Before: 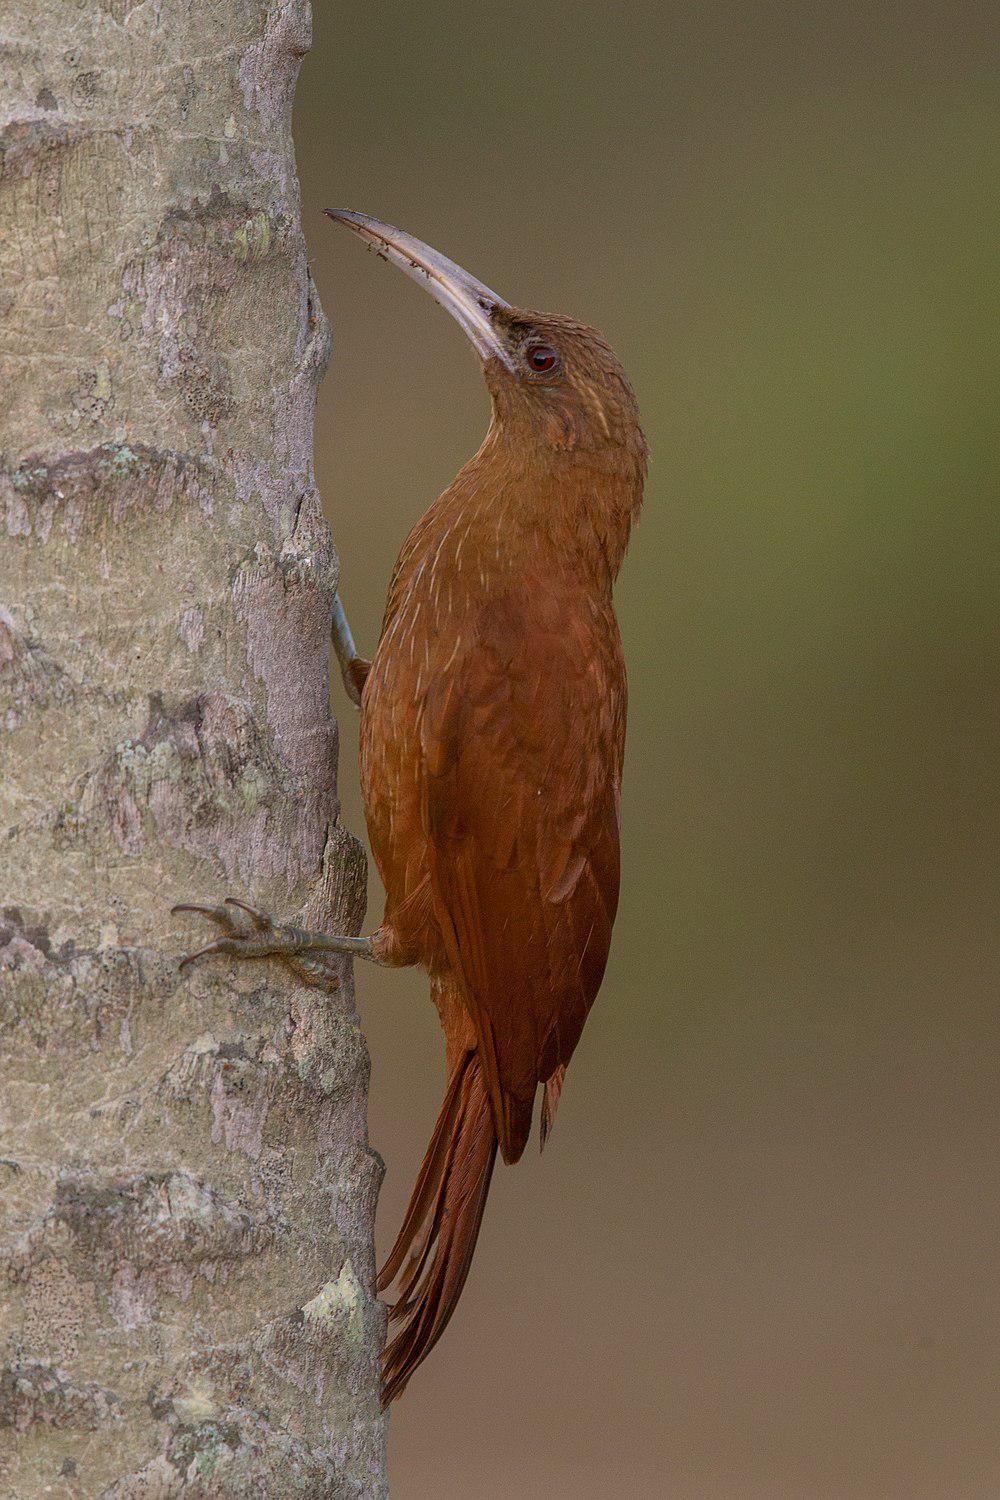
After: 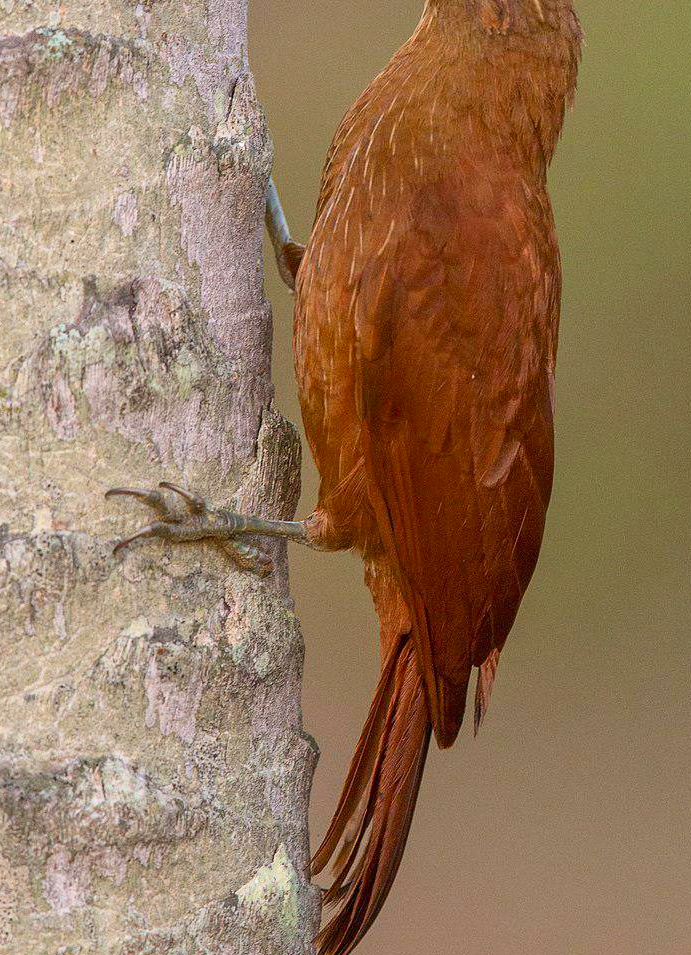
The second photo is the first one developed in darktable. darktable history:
exposure: black level correction 0.001, exposure 0.191 EV, compensate exposure bias true, compensate highlight preservation false
contrast brightness saturation: contrast 0.201, brightness 0.155, saturation 0.22
crop: left 6.631%, top 27.761%, right 24.229%, bottom 8.526%
